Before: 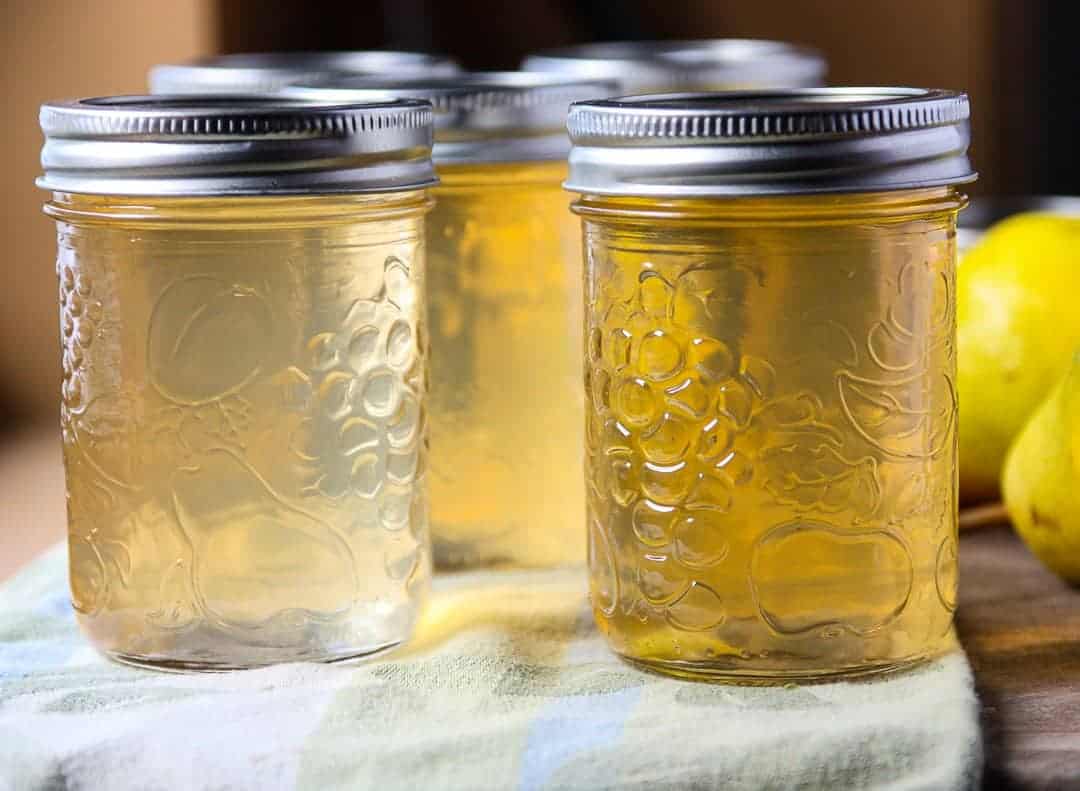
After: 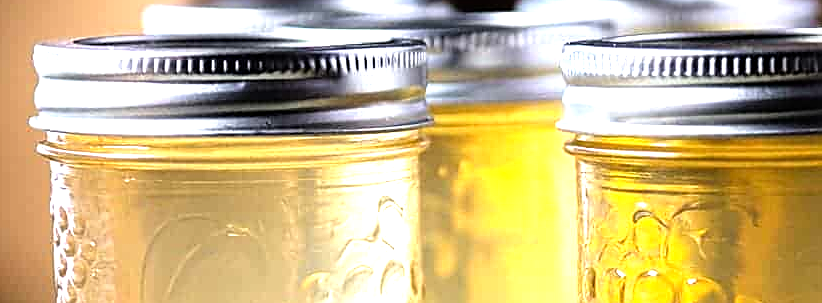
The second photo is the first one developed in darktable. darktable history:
sharpen: on, module defaults
crop: left 0.557%, top 7.634%, right 23.252%, bottom 54.018%
exposure: exposure 0.084 EV, compensate highlight preservation false
tone equalizer: -8 EV -1.09 EV, -7 EV -0.978 EV, -6 EV -0.893 EV, -5 EV -0.583 EV, -3 EV 0.582 EV, -2 EV 0.886 EV, -1 EV 0.989 EV, +0 EV 1.06 EV
